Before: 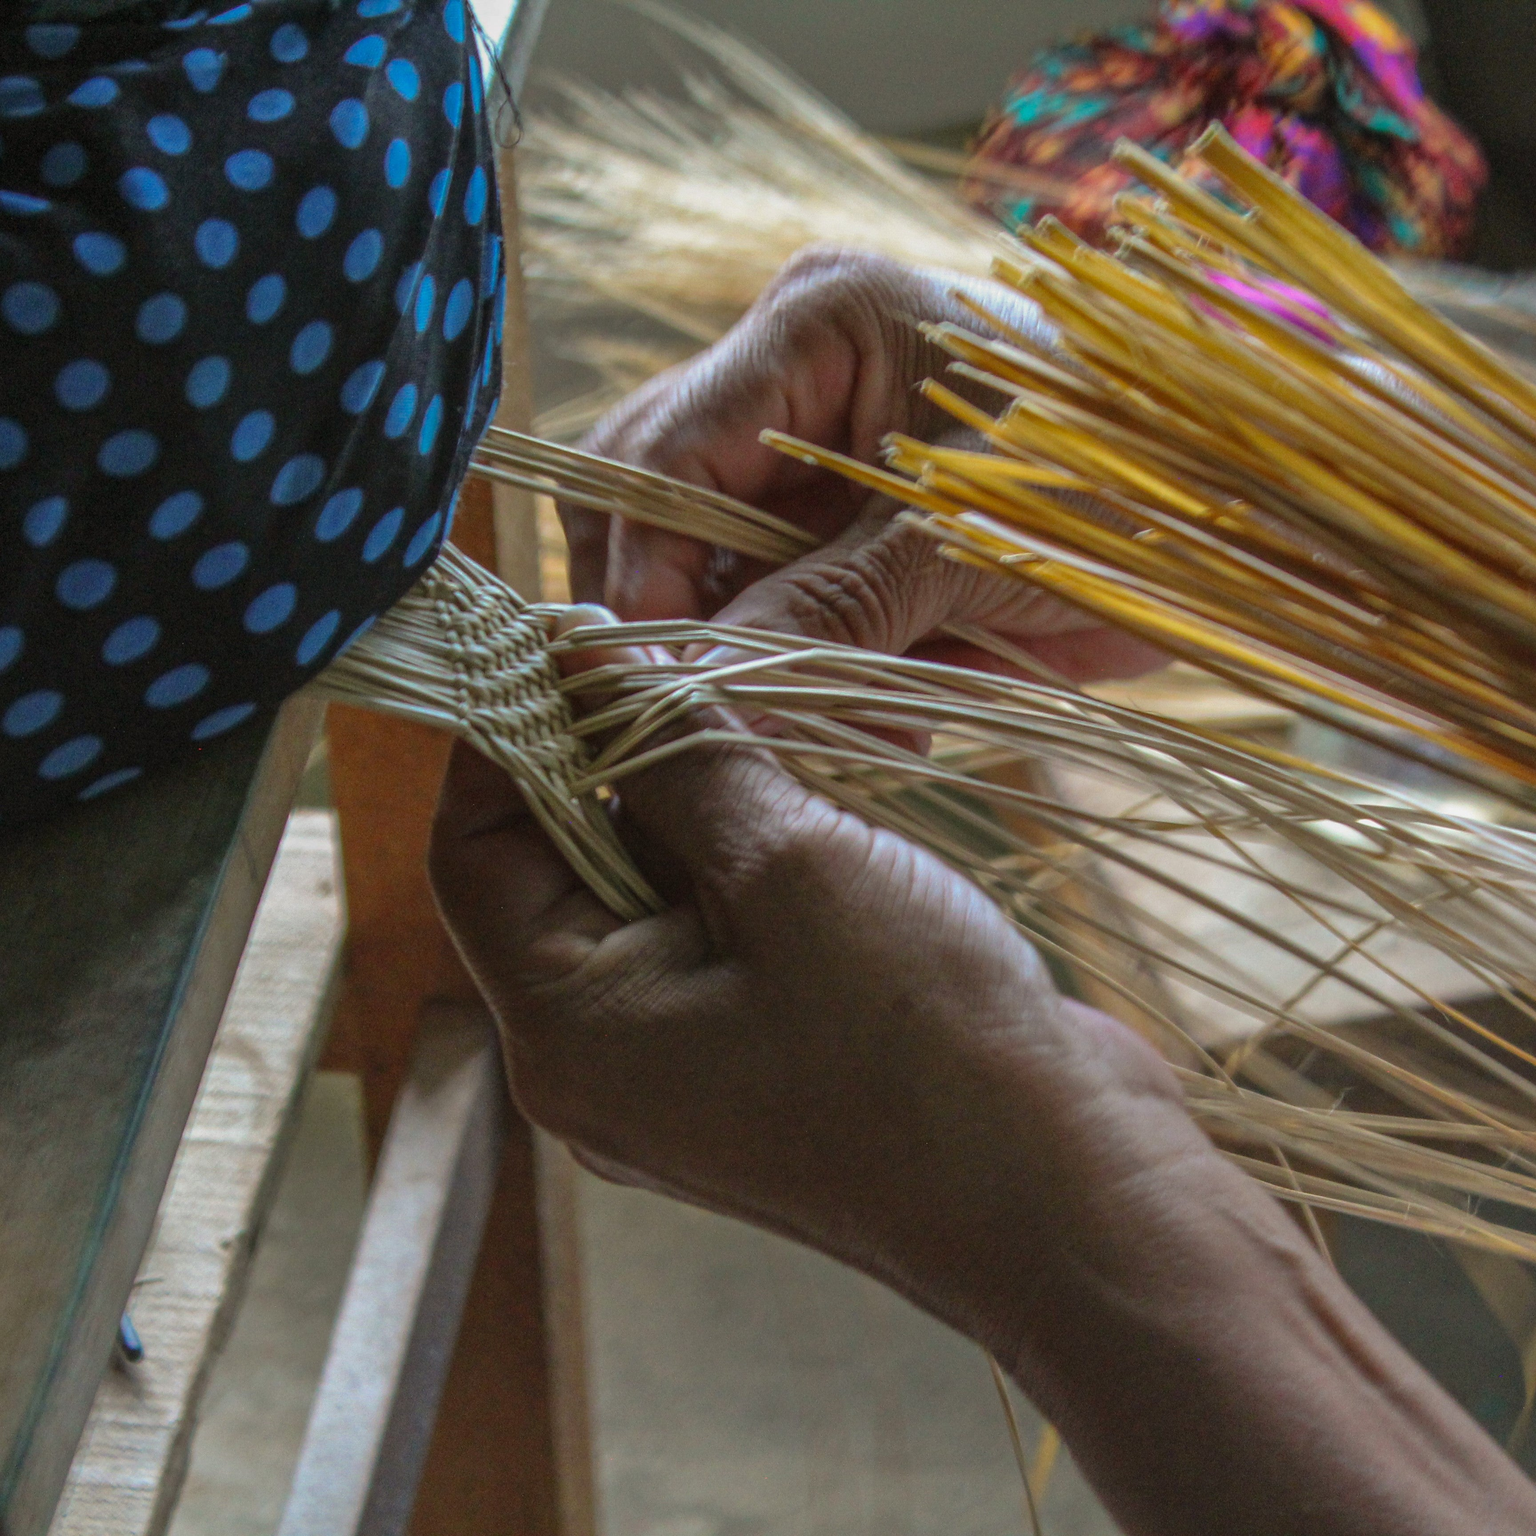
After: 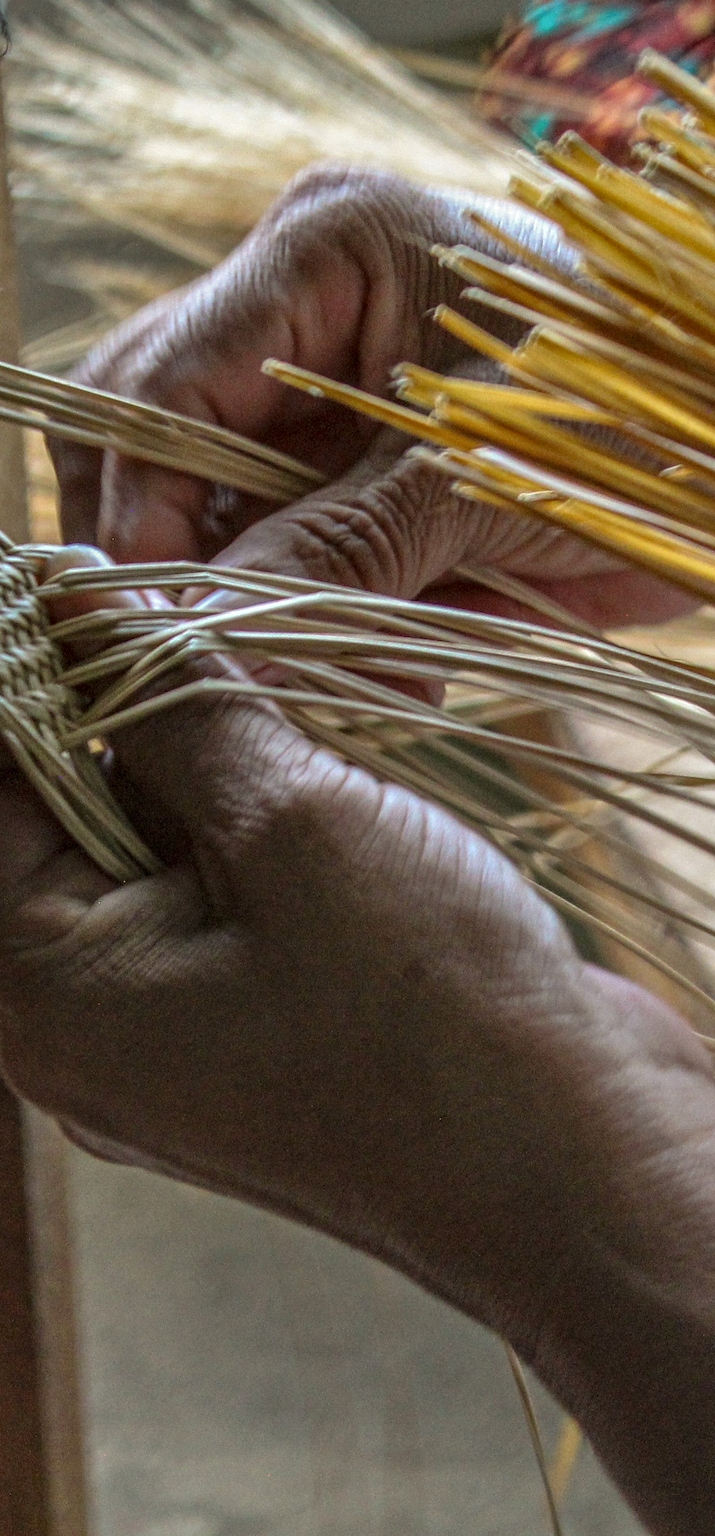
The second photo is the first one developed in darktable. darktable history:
contrast equalizer: y [[0.509, 0.514, 0.523, 0.542, 0.578, 0.603], [0.5 ×6], [0.509, 0.514, 0.523, 0.542, 0.578, 0.603], [0.001, 0.002, 0.003, 0.005, 0.01, 0.013], [0.001, 0.002, 0.003, 0.005, 0.01, 0.013]]
crop: left 33.421%, top 6.001%, right 22.784%
local contrast: on, module defaults
